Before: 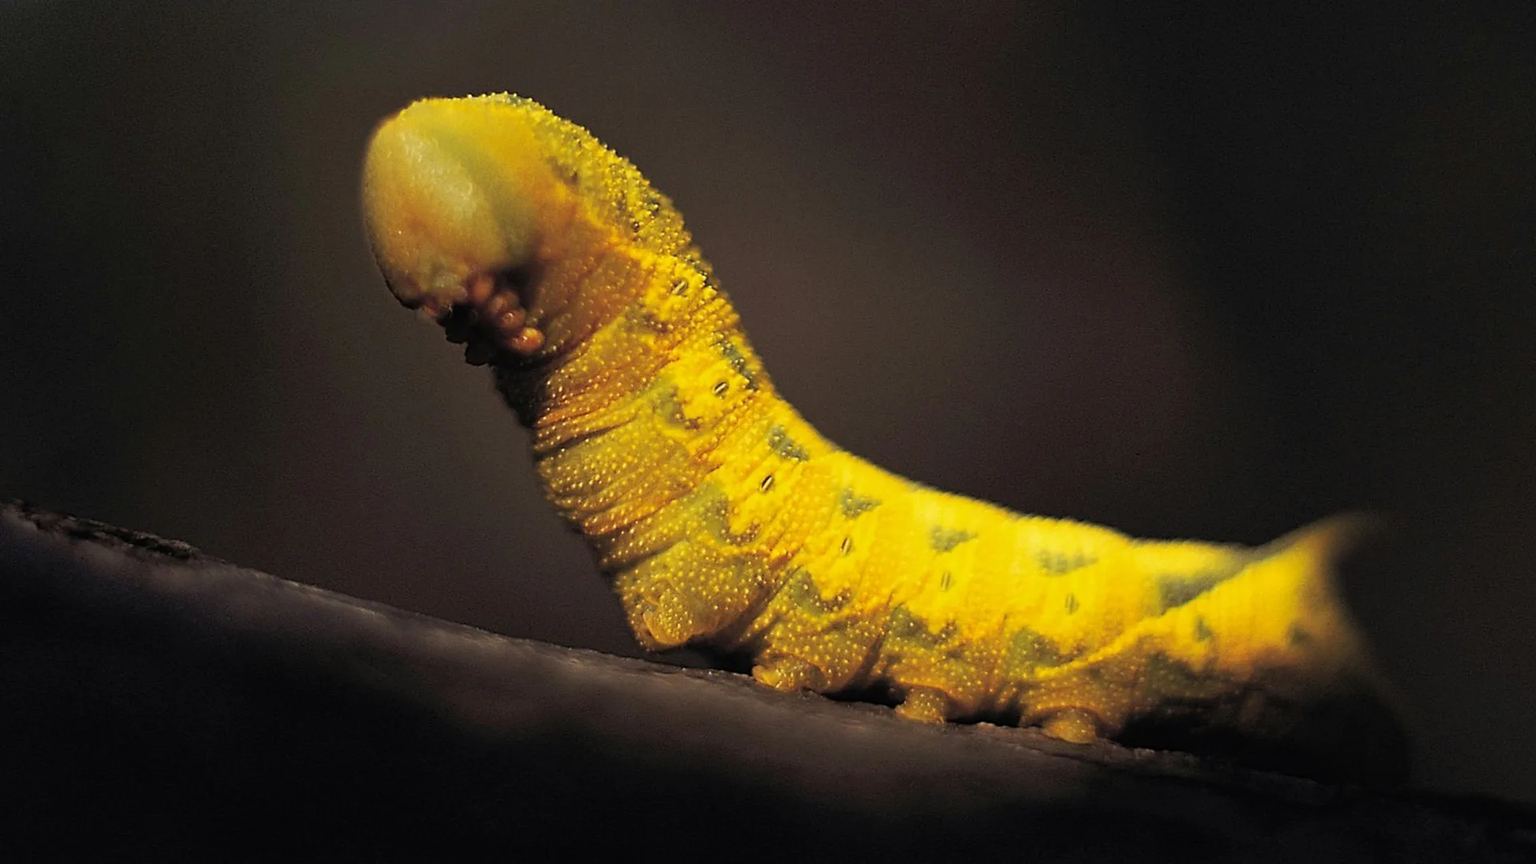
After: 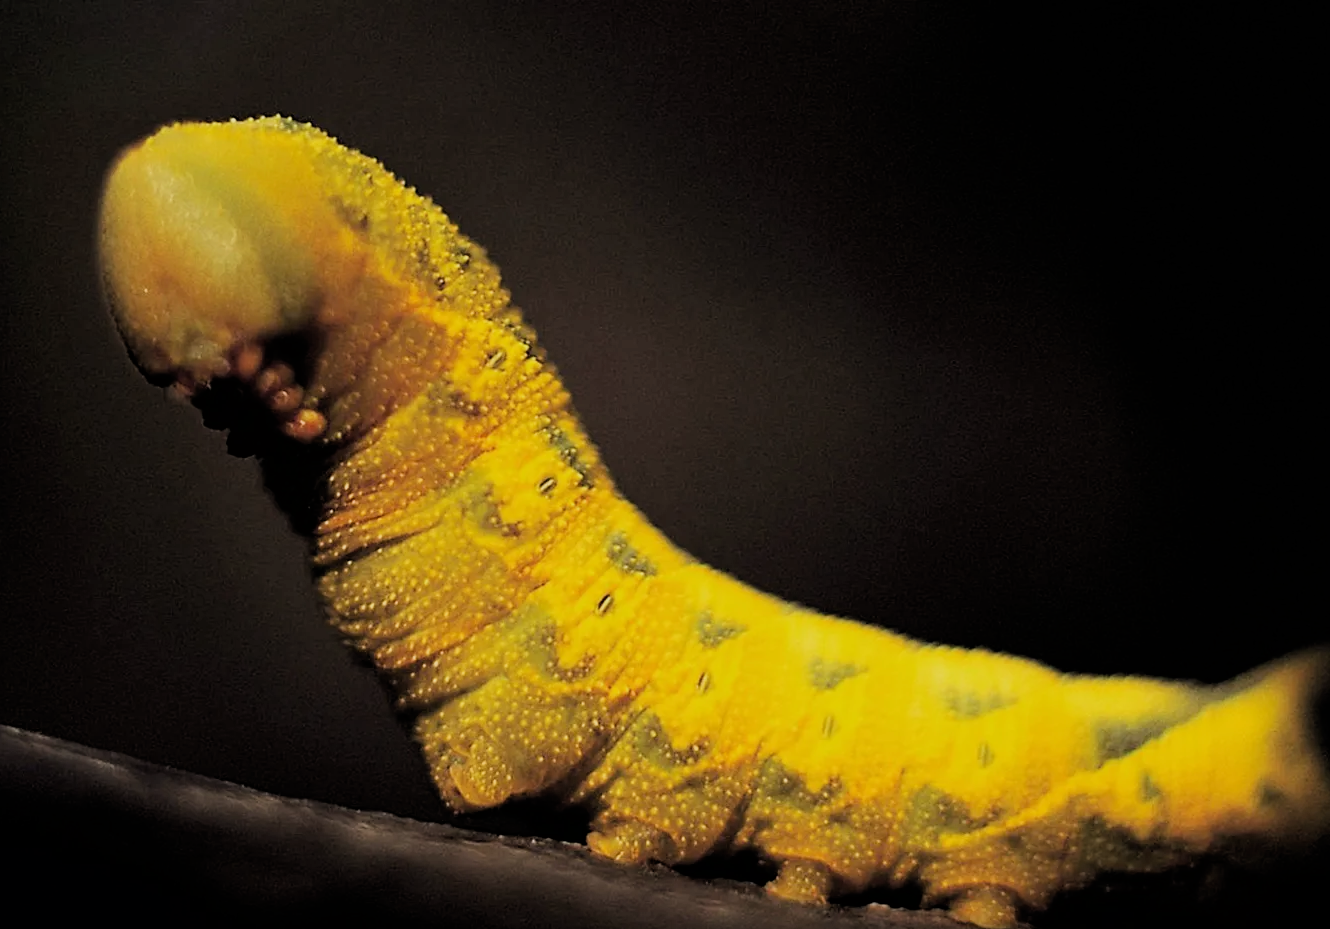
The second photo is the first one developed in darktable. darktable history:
crop: left 18.479%, right 12.2%, bottom 13.971%
filmic rgb: black relative exposure -5 EV, hardness 2.88, contrast 1.2
